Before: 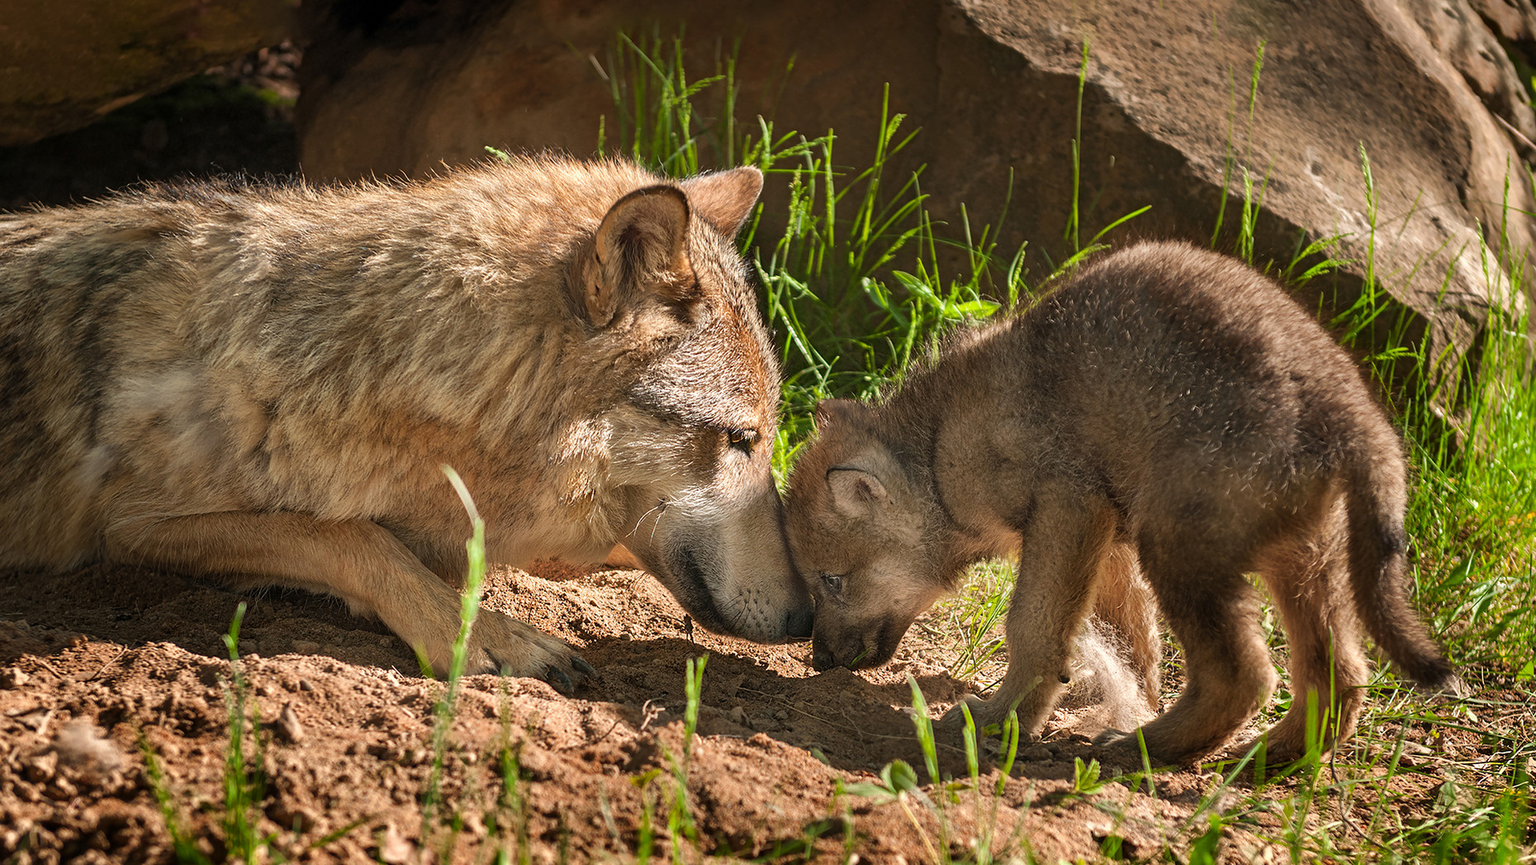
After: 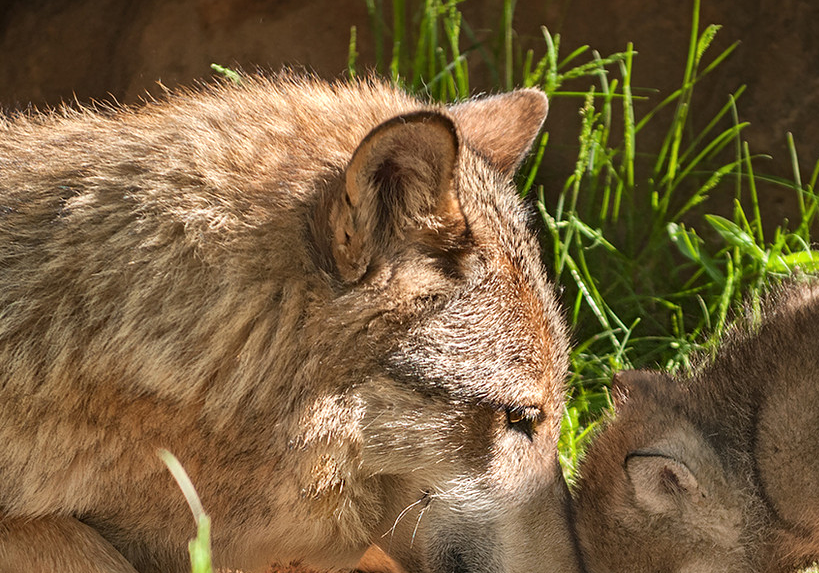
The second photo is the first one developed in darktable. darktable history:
crop: left 20.248%, top 10.86%, right 35.675%, bottom 34.321%
local contrast: mode bilateral grid, contrast 20, coarseness 50, detail 120%, midtone range 0.2
